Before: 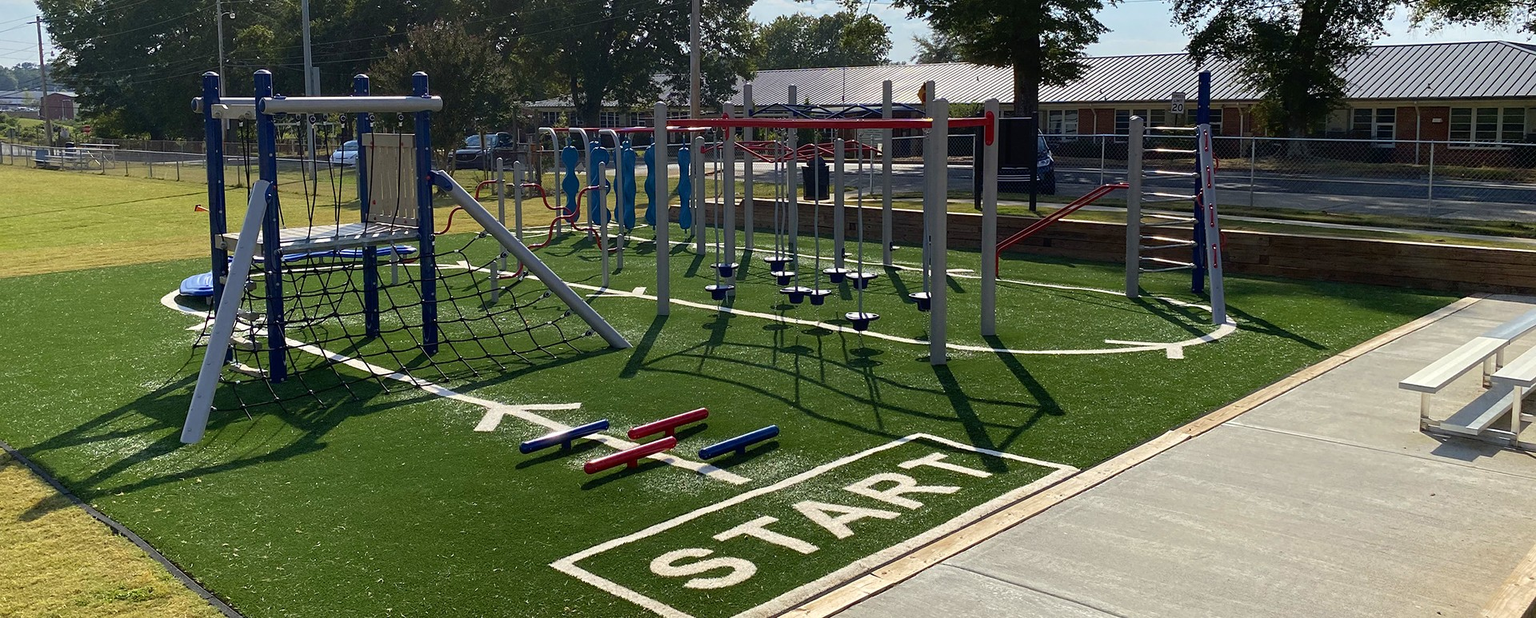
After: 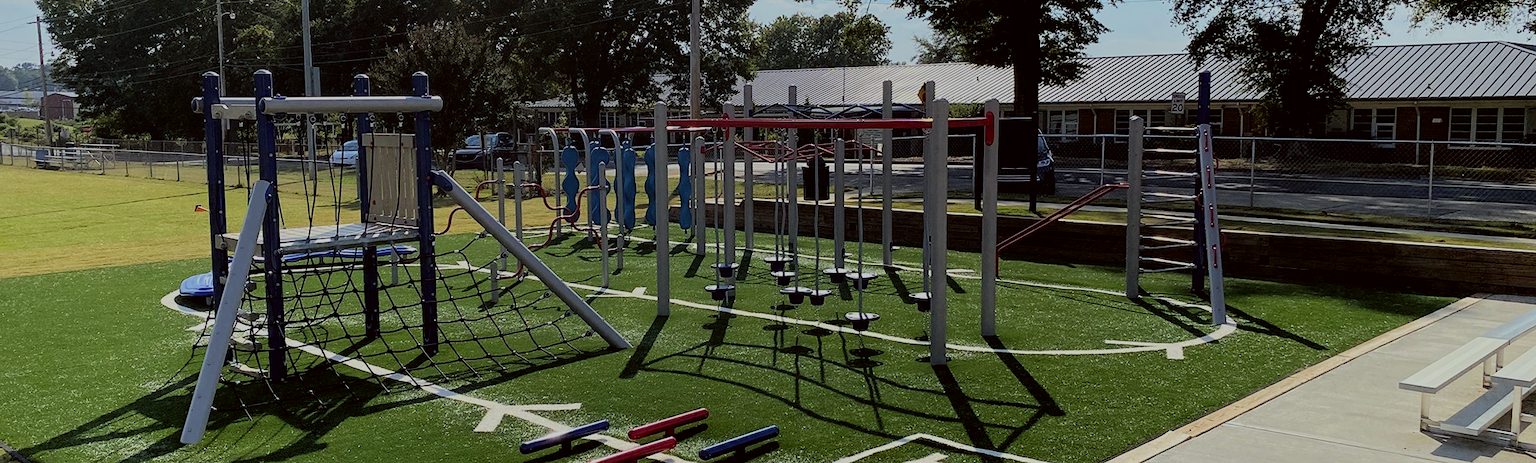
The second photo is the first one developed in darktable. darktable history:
crop: bottom 24.967%
filmic rgb: black relative exposure -6.15 EV, white relative exposure 6.96 EV, hardness 2.23, color science v6 (2022)
color correction: highlights a* -2.73, highlights b* -2.09, shadows a* 2.41, shadows b* 2.73
